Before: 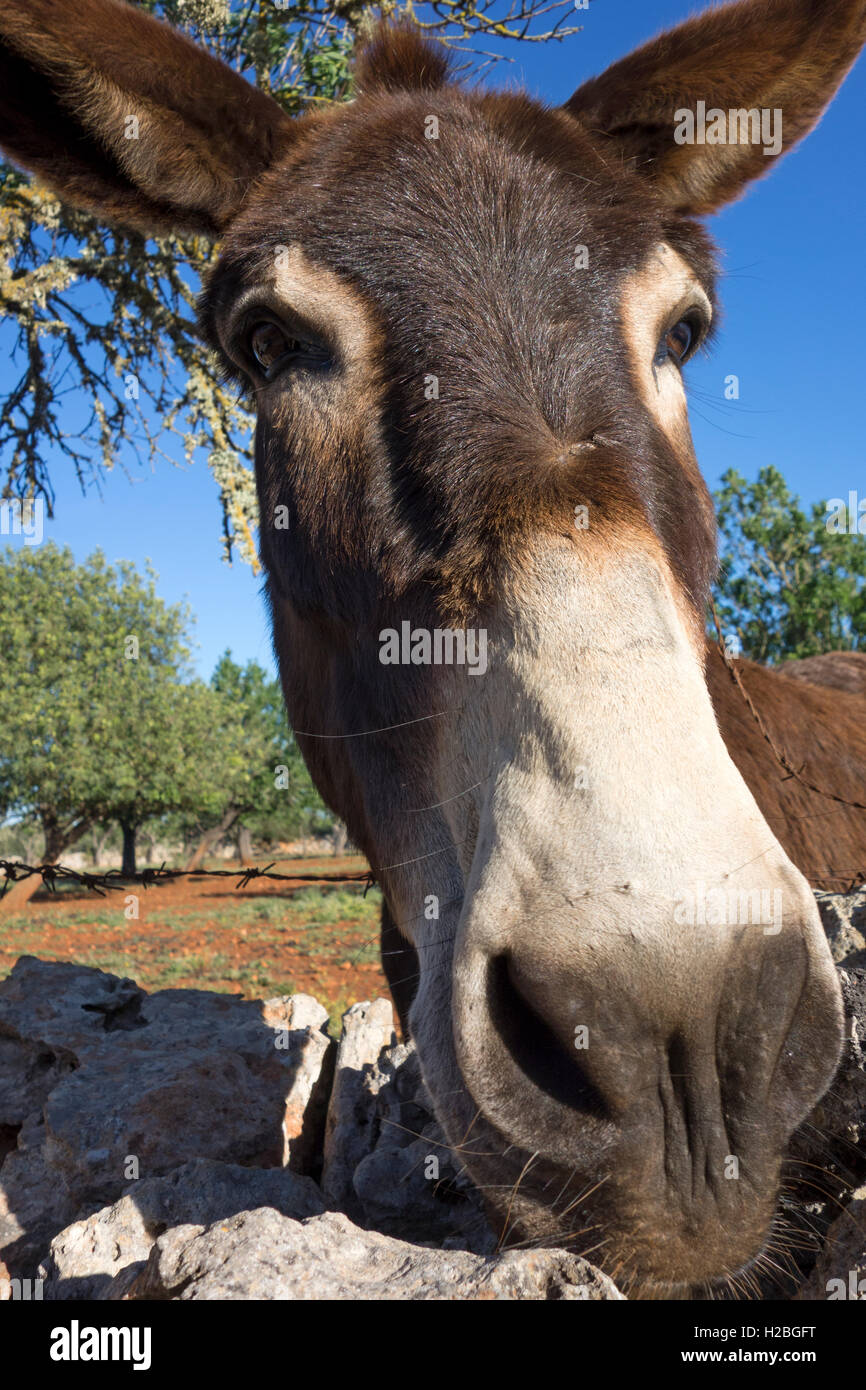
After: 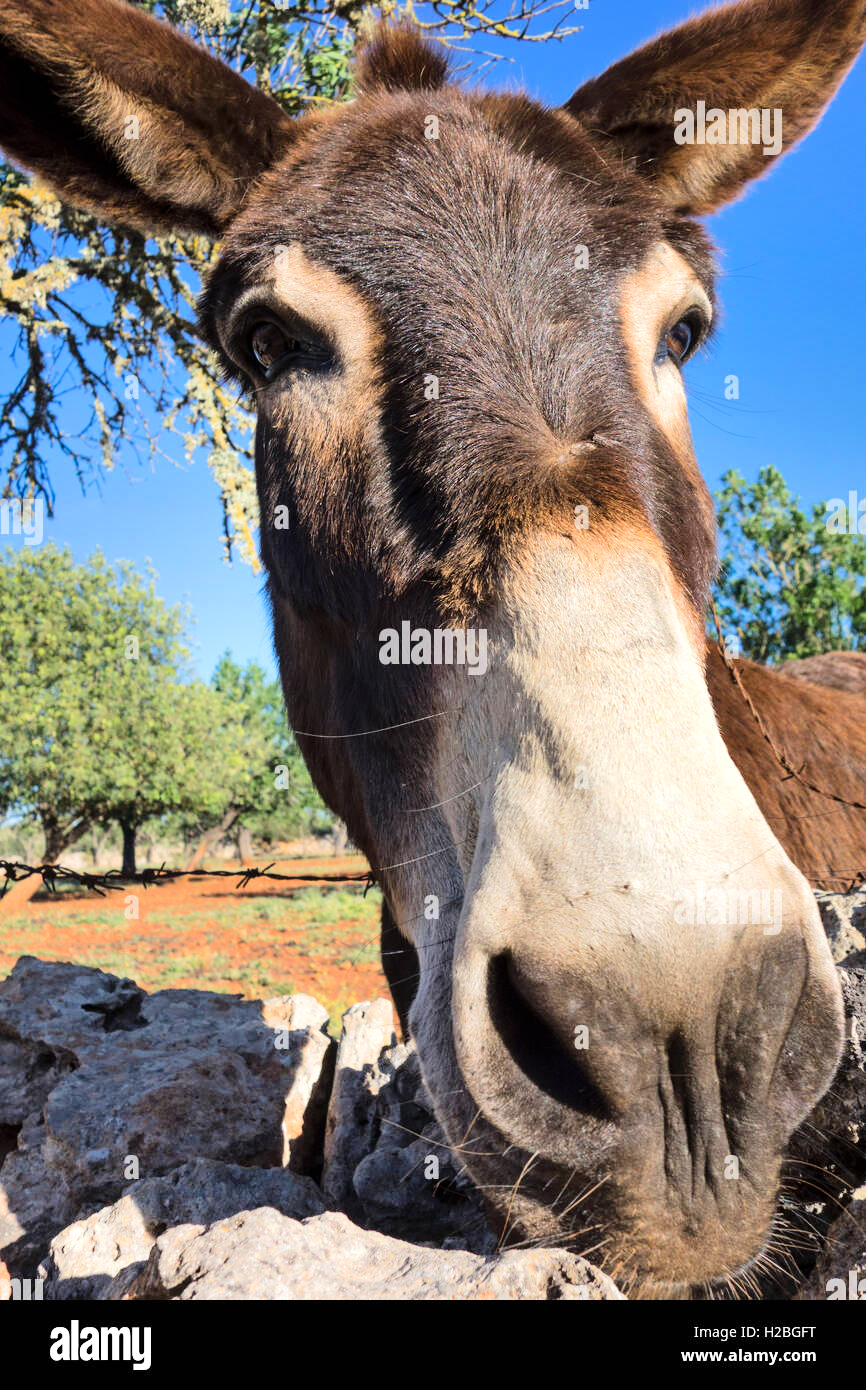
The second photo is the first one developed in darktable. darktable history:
tone equalizer: -7 EV 0.145 EV, -6 EV 0.582 EV, -5 EV 1.19 EV, -4 EV 1.32 EV, -3 EV 1.15 EV, -2 EV 0.6 EV, -1 EV 0.152 EV, edges refinement/feathering 500, mask exposure compensation -1.57 EV, preserve details no
shadows and highlights: shadows 30.59, highlights -62.57, soften with gaussian
